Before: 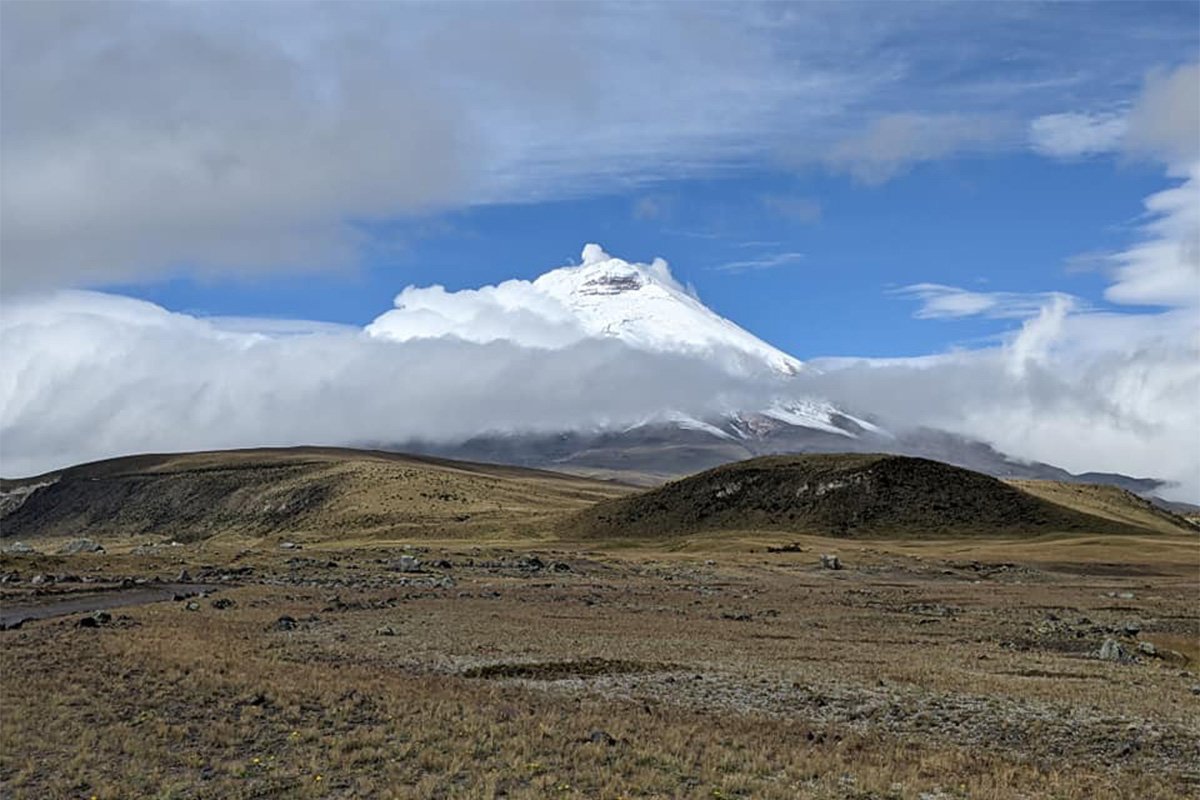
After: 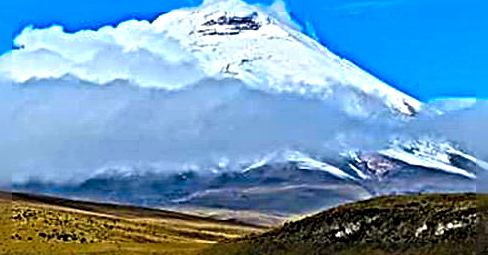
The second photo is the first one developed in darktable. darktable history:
color correction: highlights b* -0.045, saturation 2.97
sharpen: radius 6.261, amount 1.806, threshold 0.208
crop: left 31.805%, top 32.614%, right 27.511%, bottom 35.472%
haze removal: strength -0.038, compatibility mode true, adaptive false
